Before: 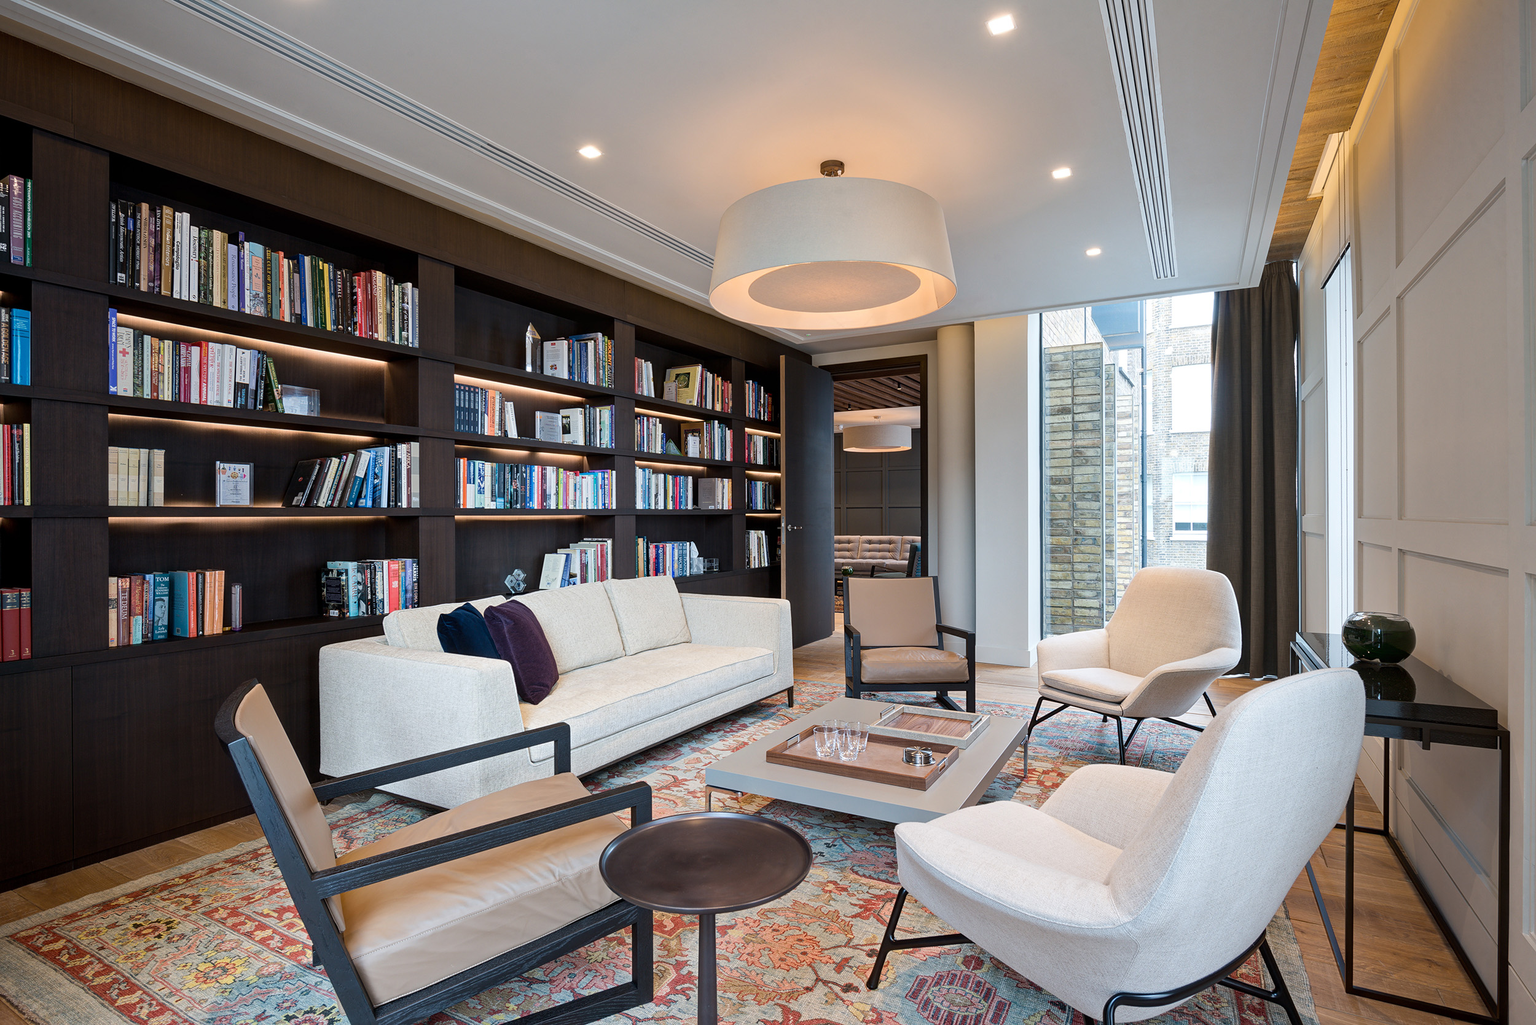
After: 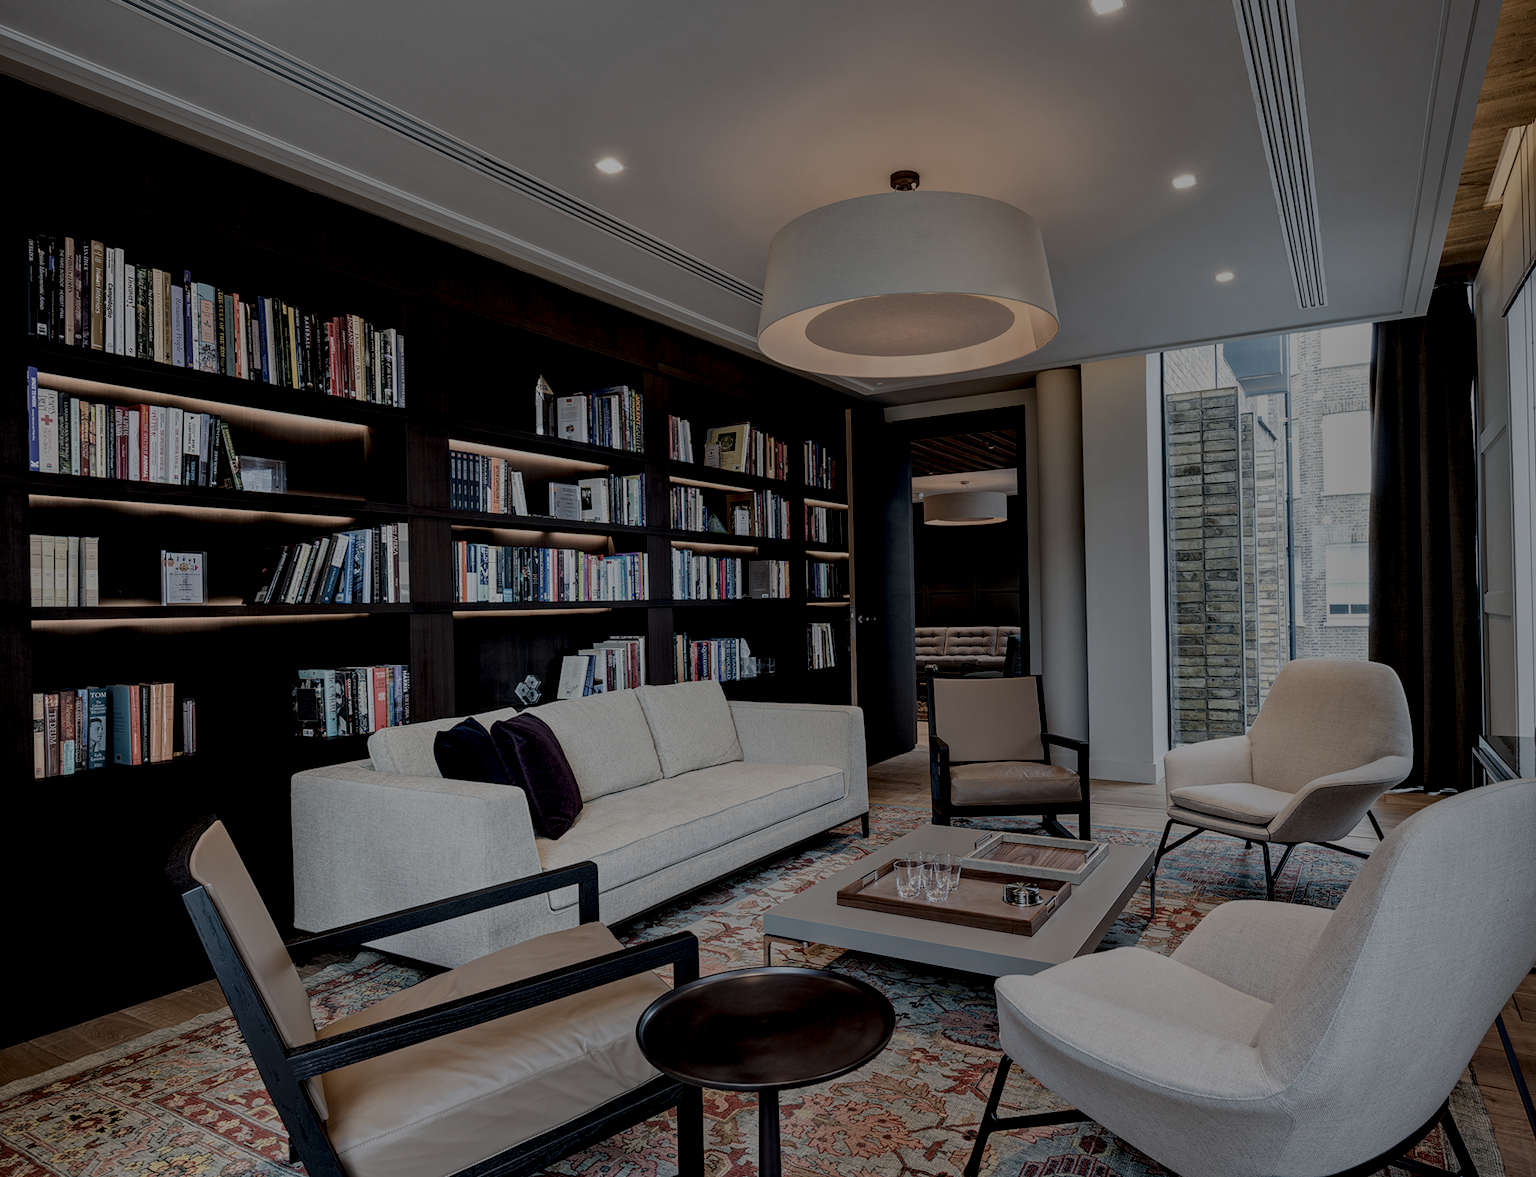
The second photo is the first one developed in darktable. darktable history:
crop and rotate: angle 1°, left 4.281%, top 0.642%, right 11.383%, bottom 2.486%
color balance rgb: perceptual brilliance grading › global brilliance -48.39%
local contrast: detail 203%
exposure: exposure -0.064 EV, compensate highlight preservation false
